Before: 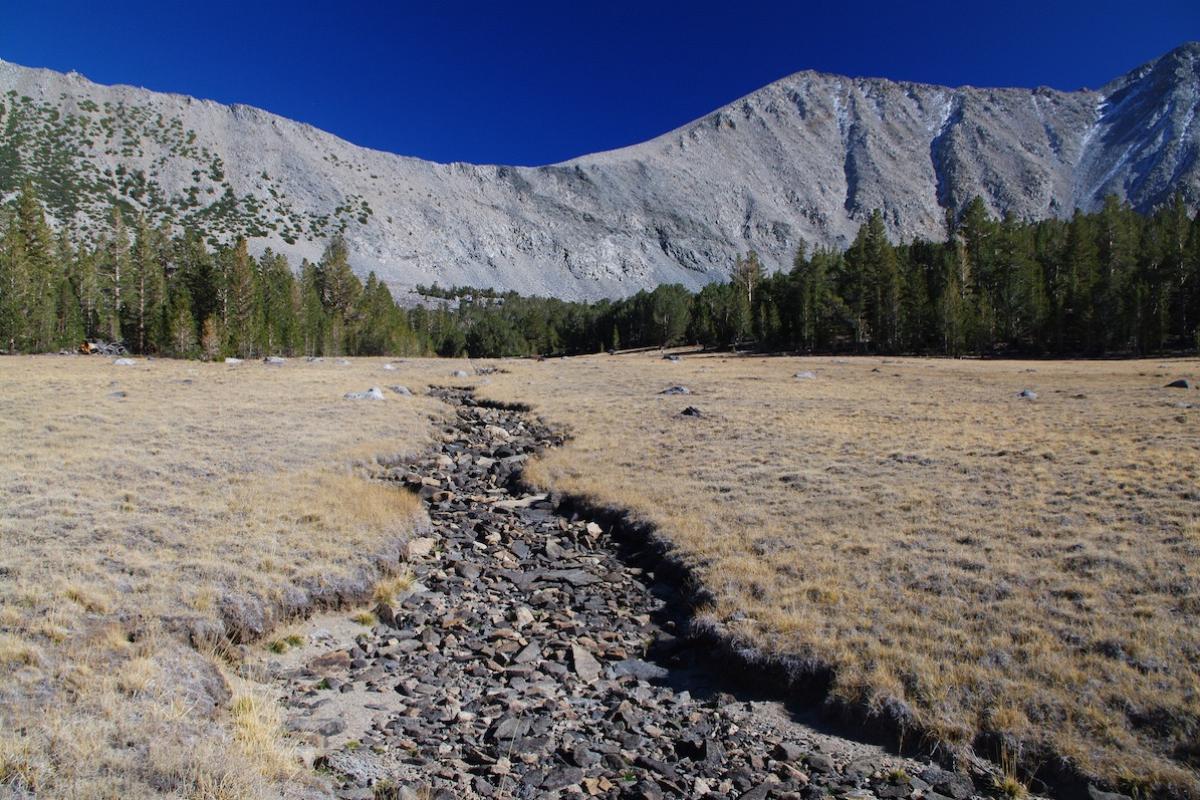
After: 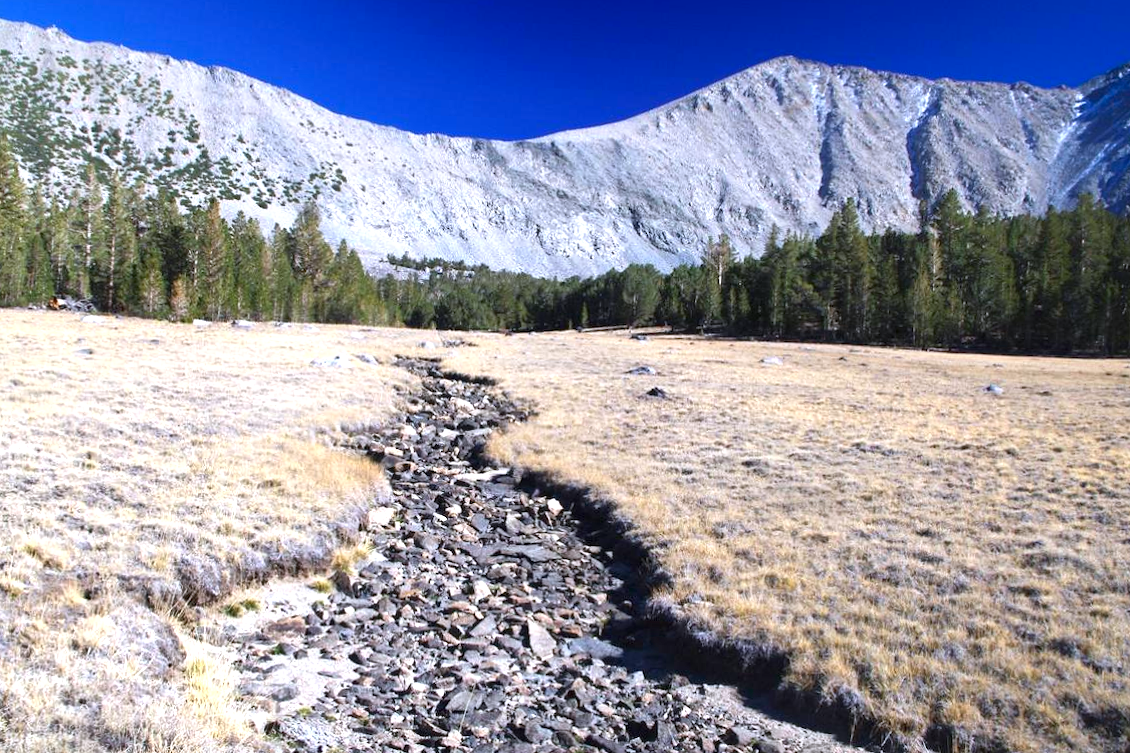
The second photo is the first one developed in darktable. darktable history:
crop and rotate: angle -2.38°
color calibration: illuminant as shot in camera, x 0.358, y 0.373, temperature 4628.91 K
exposure: exposure 1.16 EV, compensate exposure bias true, compensate highlight preservation false
shadows and highlights: shadows -88.03, highlights -35.45, shadows color adjustment 99.15%, highlights color adjustment 0%, soften with gaussian
